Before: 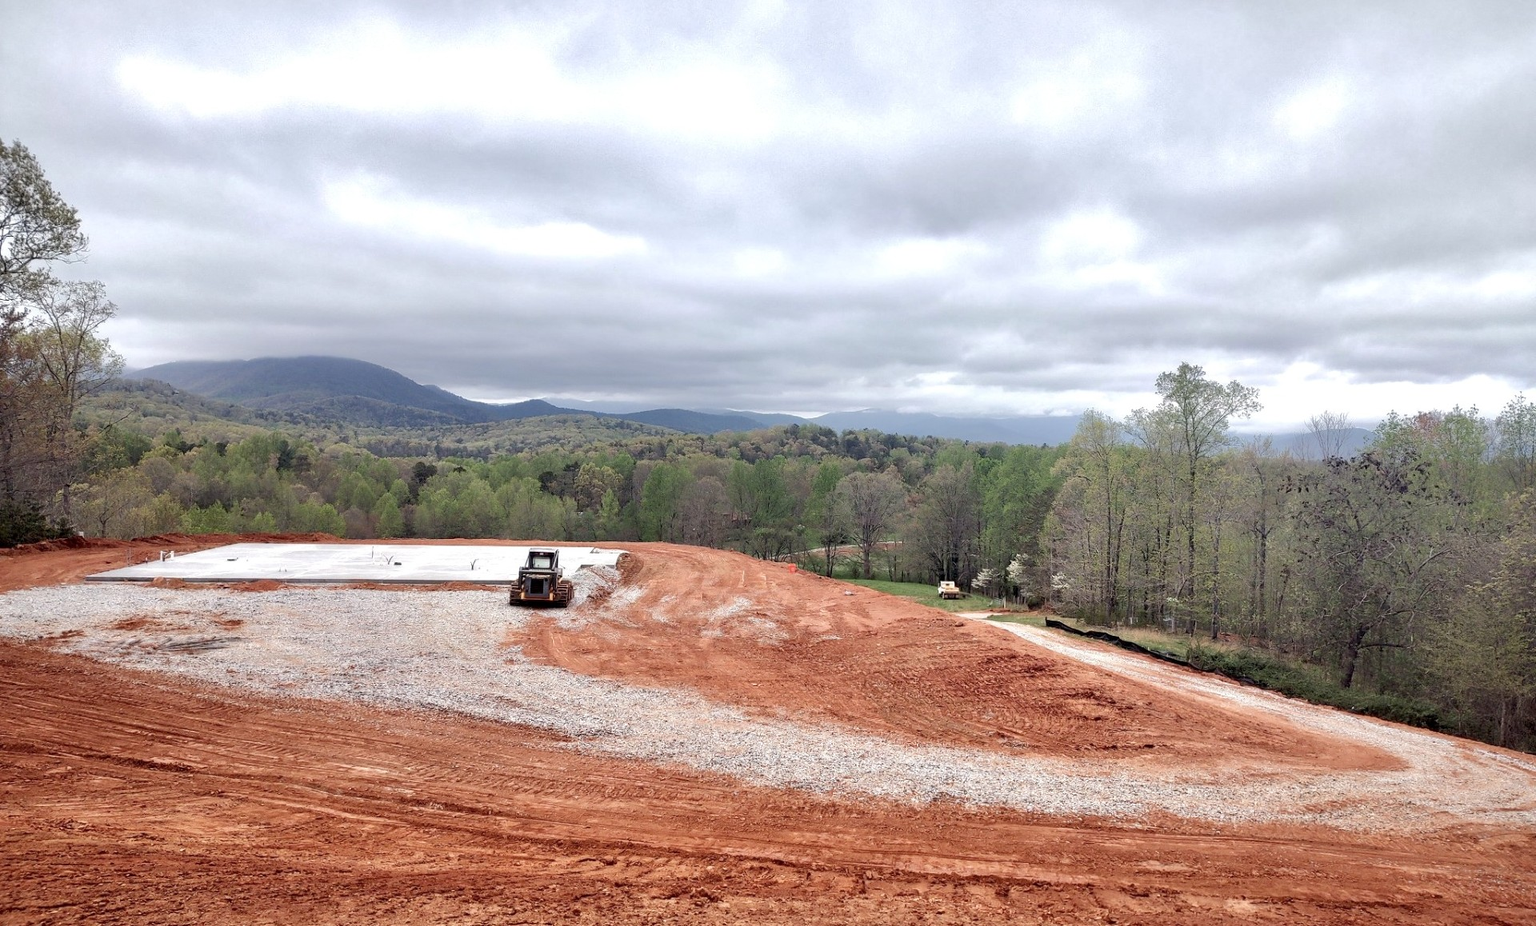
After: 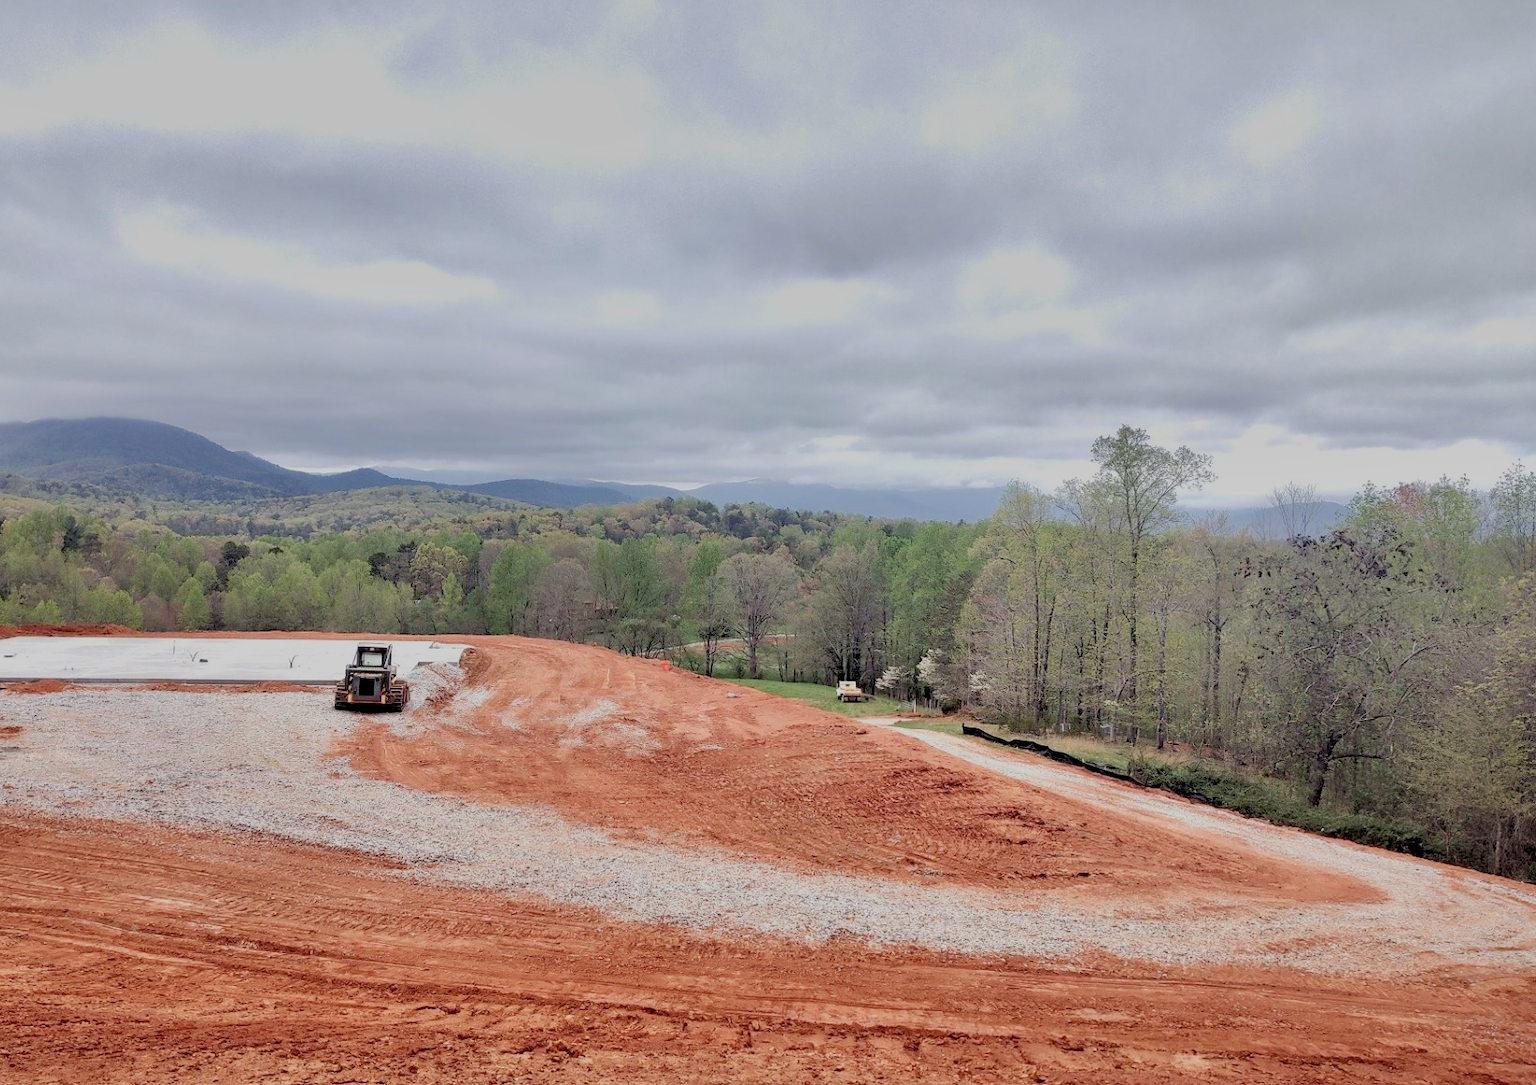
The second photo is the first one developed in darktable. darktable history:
crop and rotate: left 14.584%
filmic rgb: black relative exposure -8.79 EV, white relative exposure 4.98 EV, threshold 3 EV, target black luminance 0%, hardness 3.77, latitude 66.33%, contrast 0.822, shadows ↔ highlights balance 20%, color science v5 (2021), contrast in shadows safe, contrast in highlights safe, enable highlight reconstruction true
exposure: exposure 0.258 EV, compensate highlight preservation false
shadows and highlights: soften with gaussian
